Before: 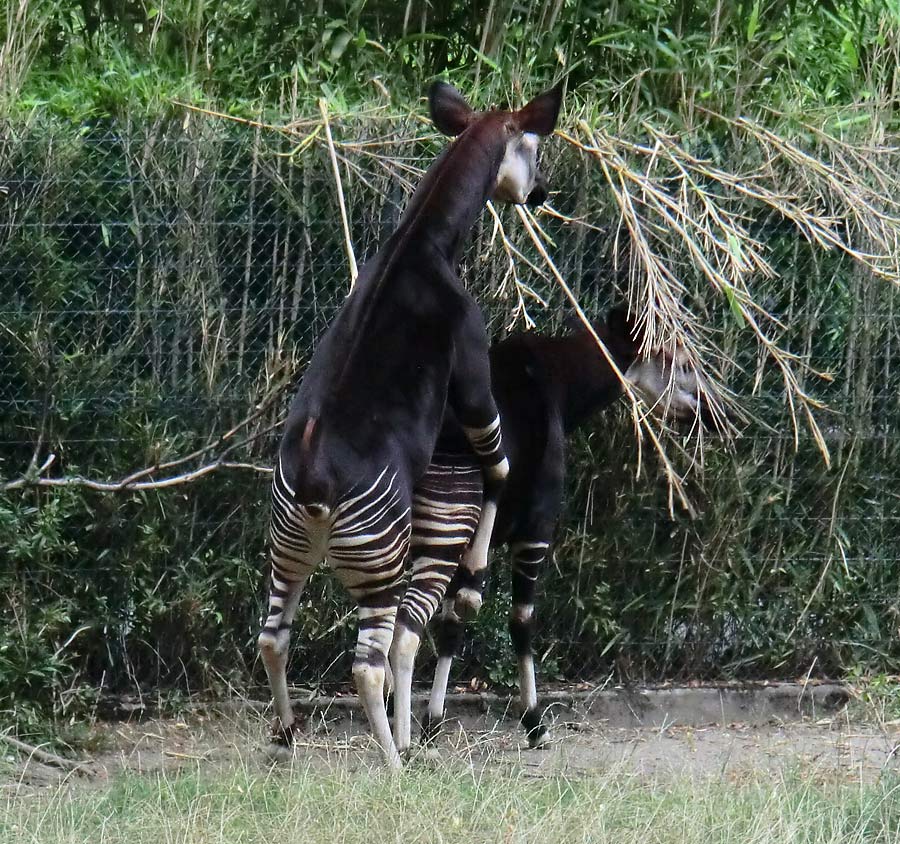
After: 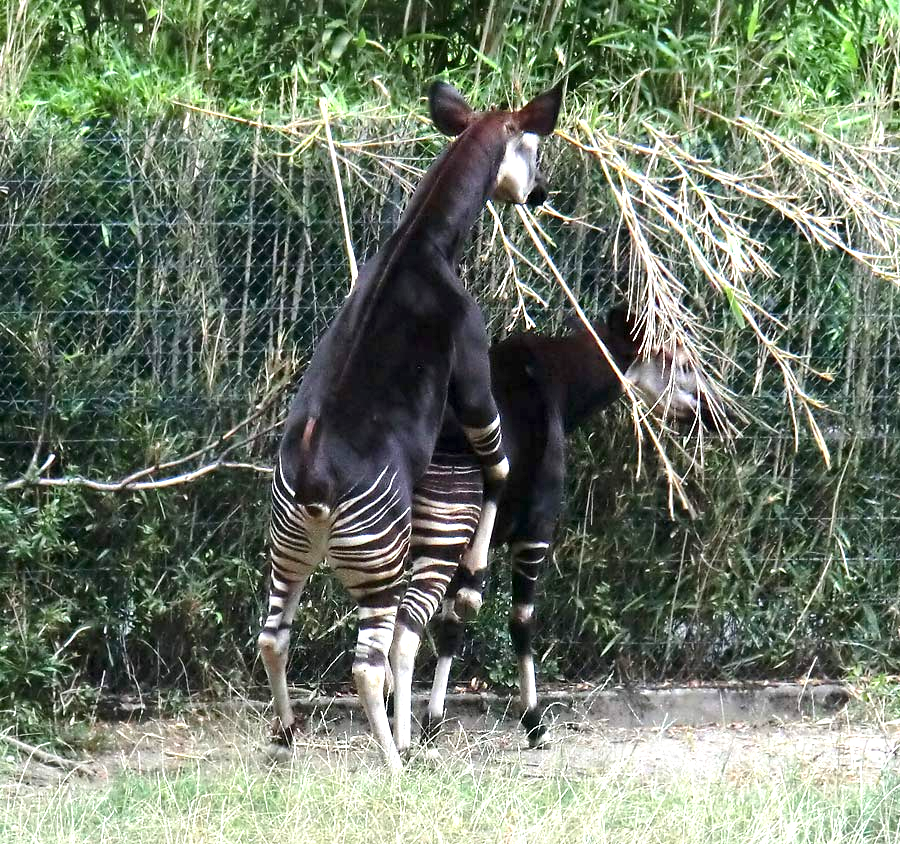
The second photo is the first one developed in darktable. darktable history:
local contrast: mode bilateral grid, contrast 20, coarseness 50, detail 120%, midtone range 0.2
exposure: exposure 0.943 EV, compensate highlight preservation false
